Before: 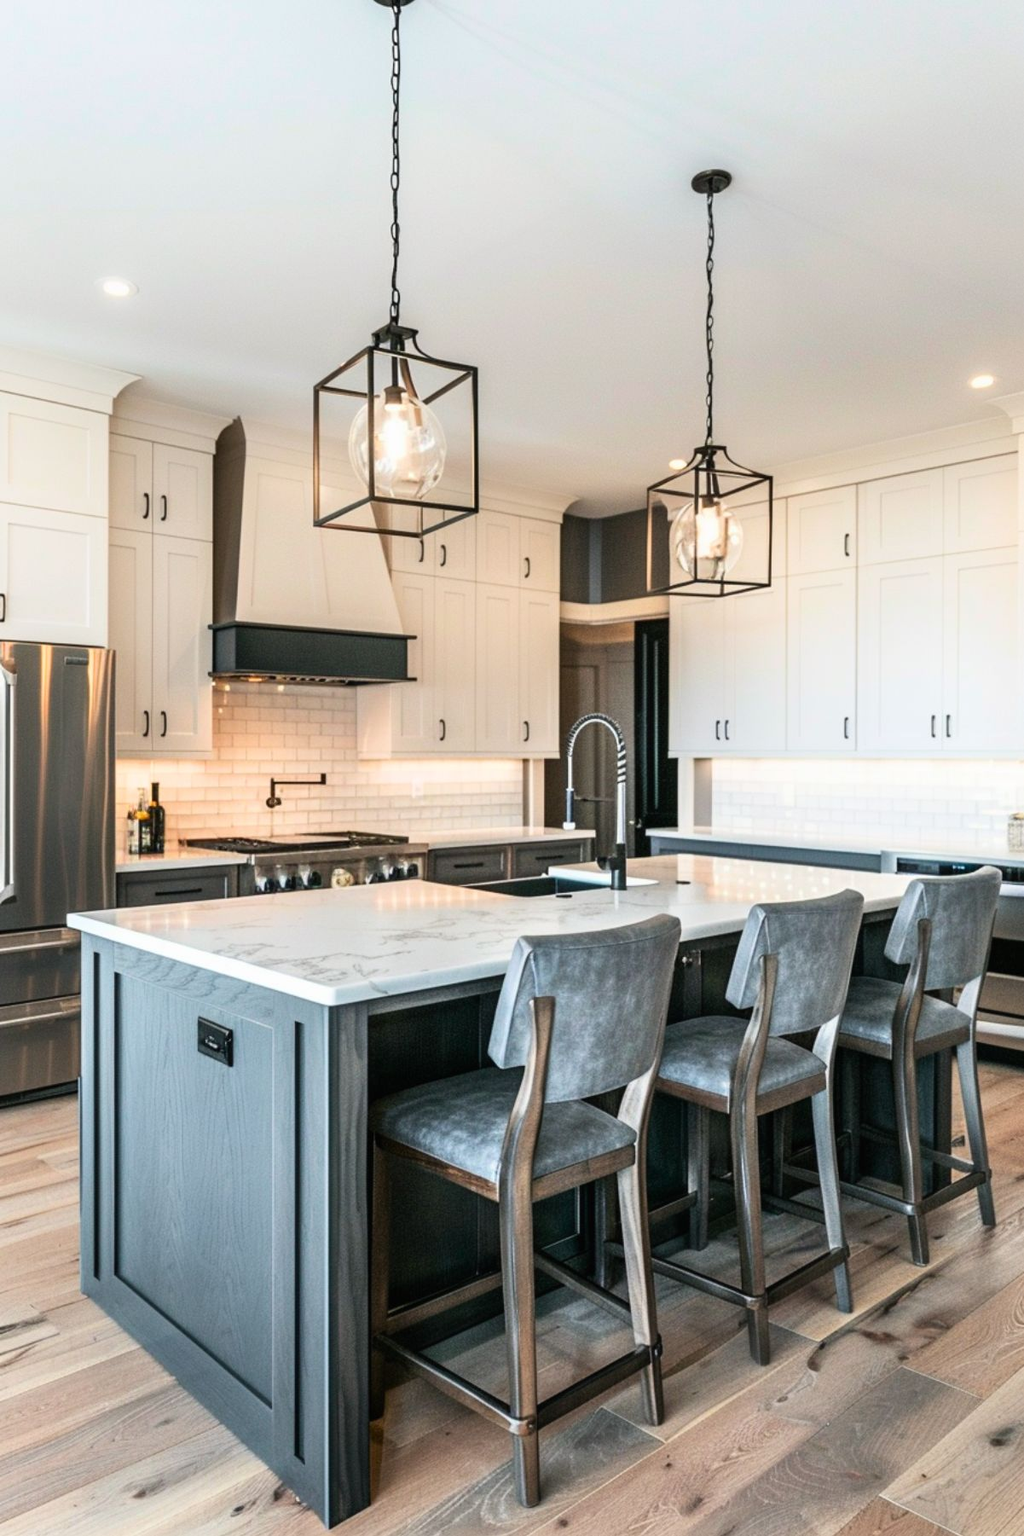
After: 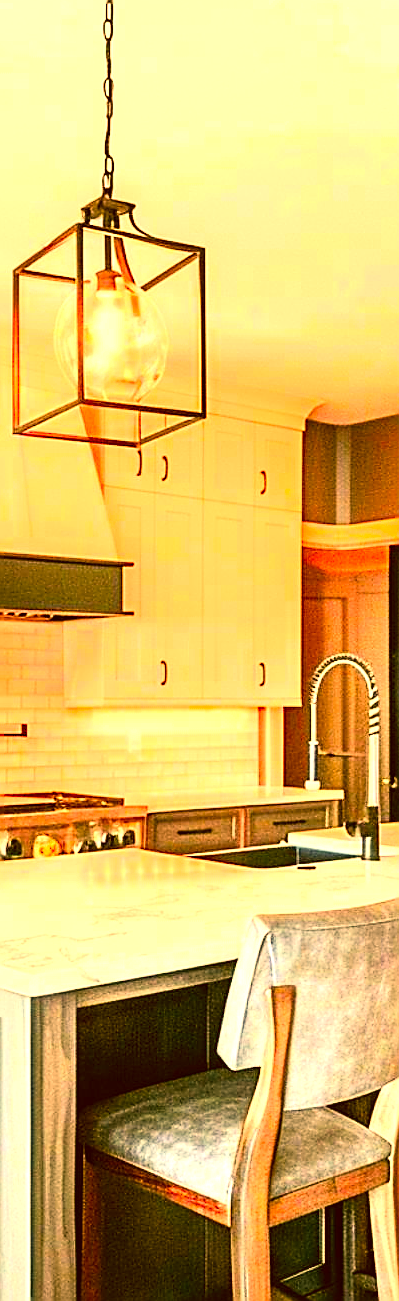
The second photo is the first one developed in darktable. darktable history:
exposure: black level correction 0, exposure 0.898 EV, compensate exposure bias true, compensate highlight preservation false
crop and rotate: left 29.608%, top 10.195%, right 37.143%, bottom 17.523%
sharpen: radius 1.428, amount 1.257, threshold 0.649
tone equalizer: -8 EV -0.44 EV, -7 EV -0.379 EV, -6 EV -0.351 EV, -5 EV -0.192 EV, -3 EV 0.21 EV, -2 EV 0.353 EV, -1 EV 0.381 EV, +0 EV 0.406 EV
color zones: curves: ch1 [(0.263, 0.53) (0.376, 0.287) (0.487, 0.512) (0.748, 0.547) (1, 0.513)]; ch2 [(0.262, 0.45) (0.751, 0.477)]
contrast brightness saturation: contrast 0.199, brightness 0.148, saturation 0.14
color correction: highlights a* 10.44, highlights b* 30.25, shadows a* 2.83, shadows b* 17.28, saturation 1.75
